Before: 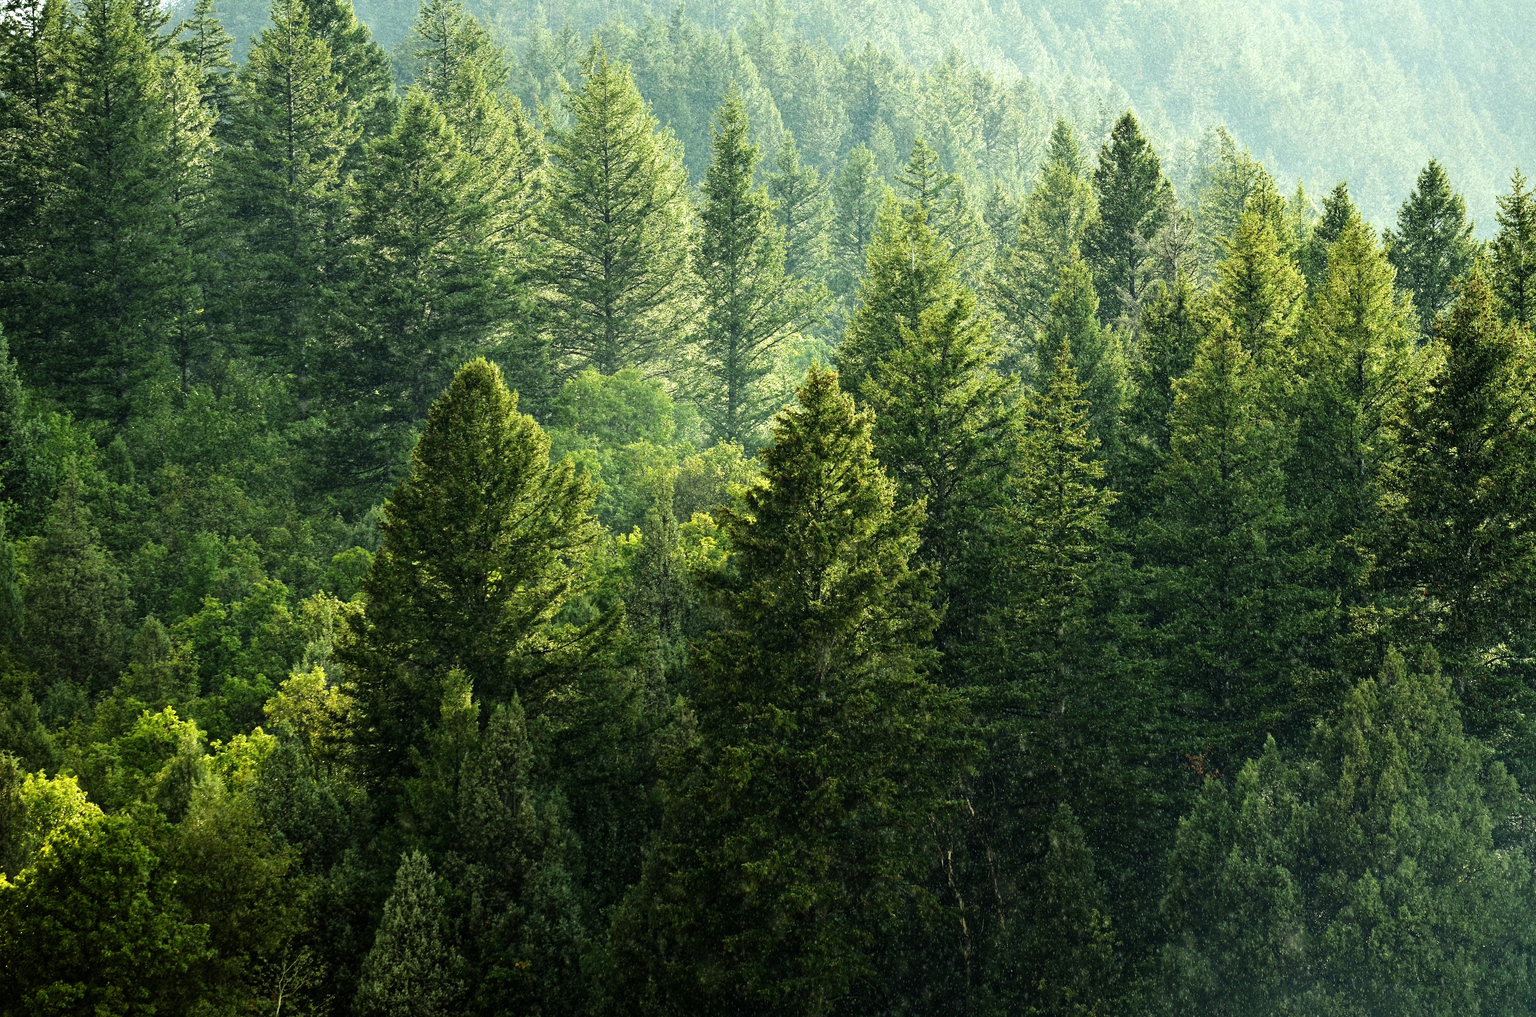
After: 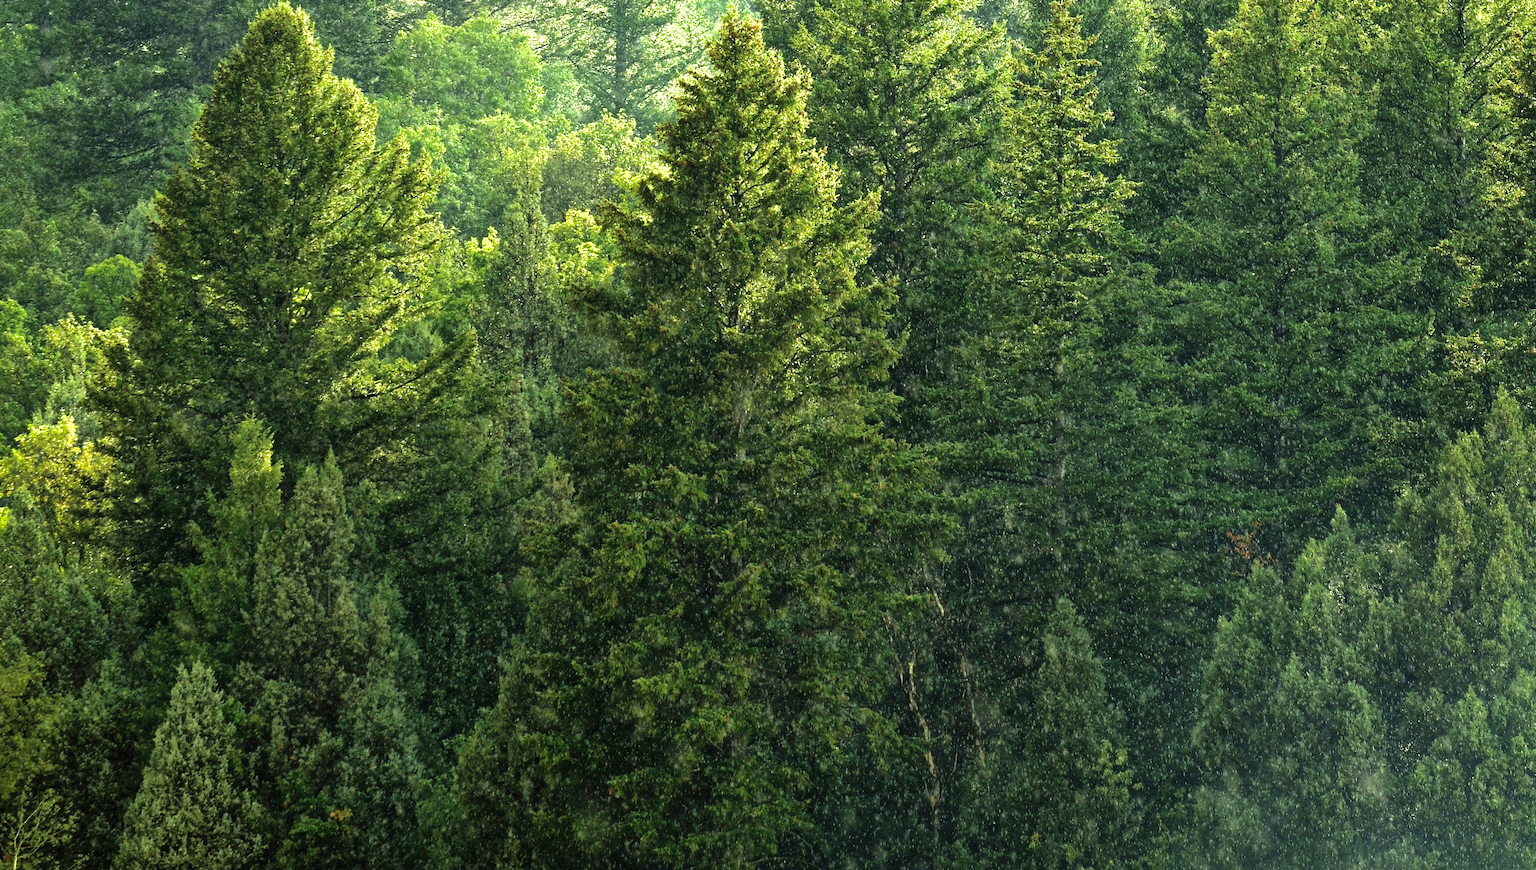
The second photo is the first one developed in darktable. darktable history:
shadows and highlights: on, module defaults
exposure: black level correction 0, exposure 0.695 EV, compensate exposure bias true, compensate highlight preservation false
crop and rotate: left 17.51%, top 35.037%, right 7.729%, bottom 0.989%
